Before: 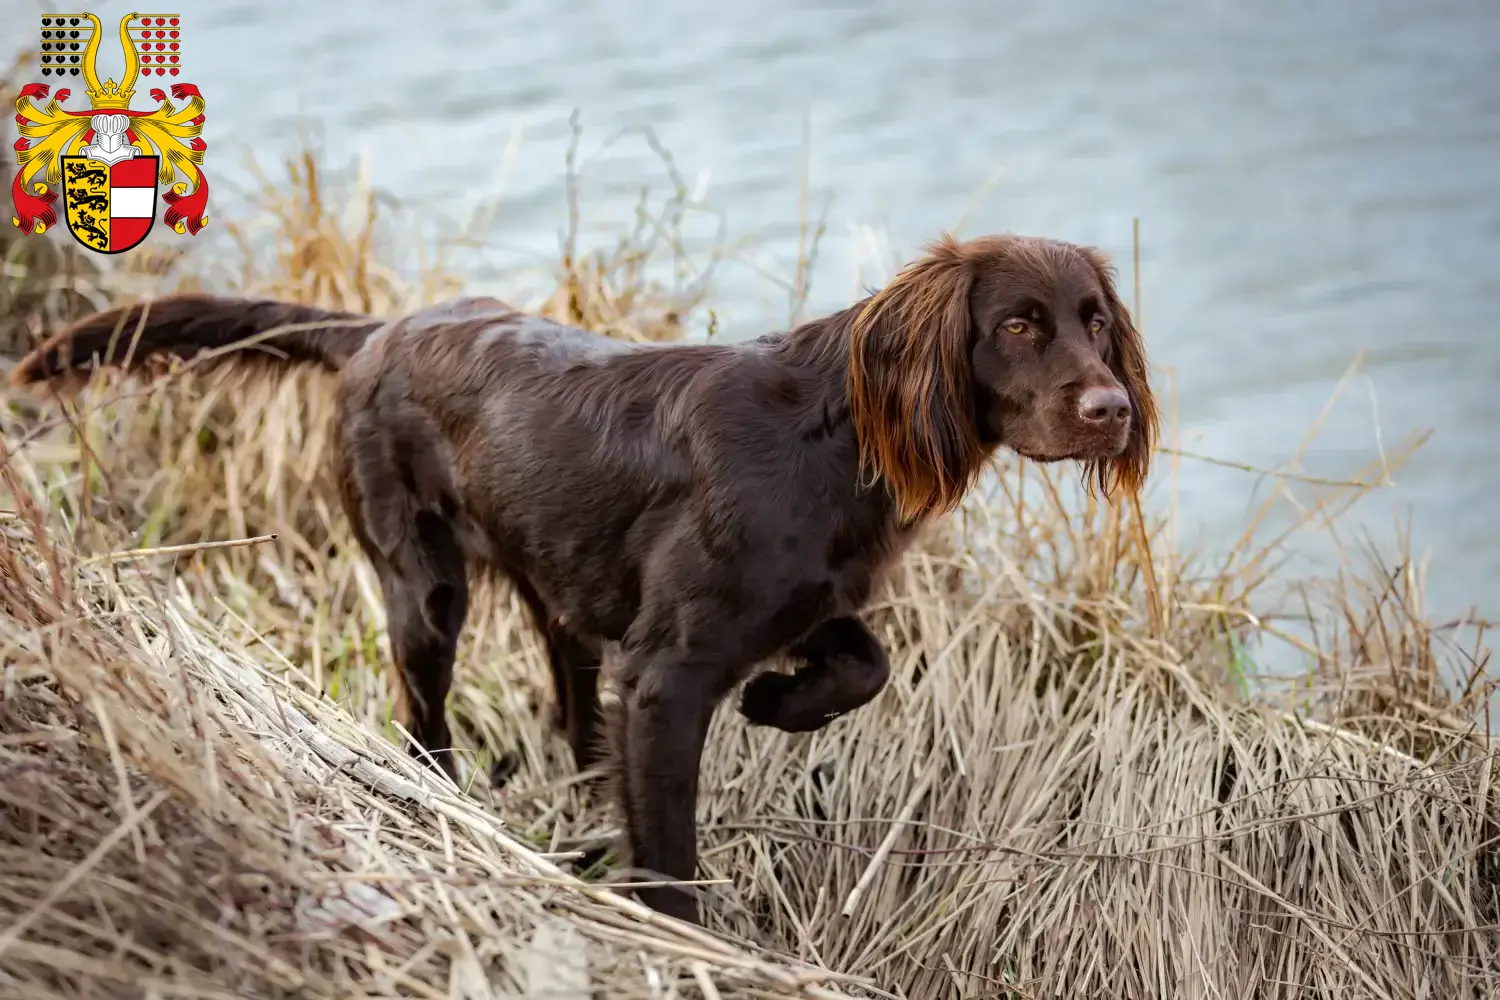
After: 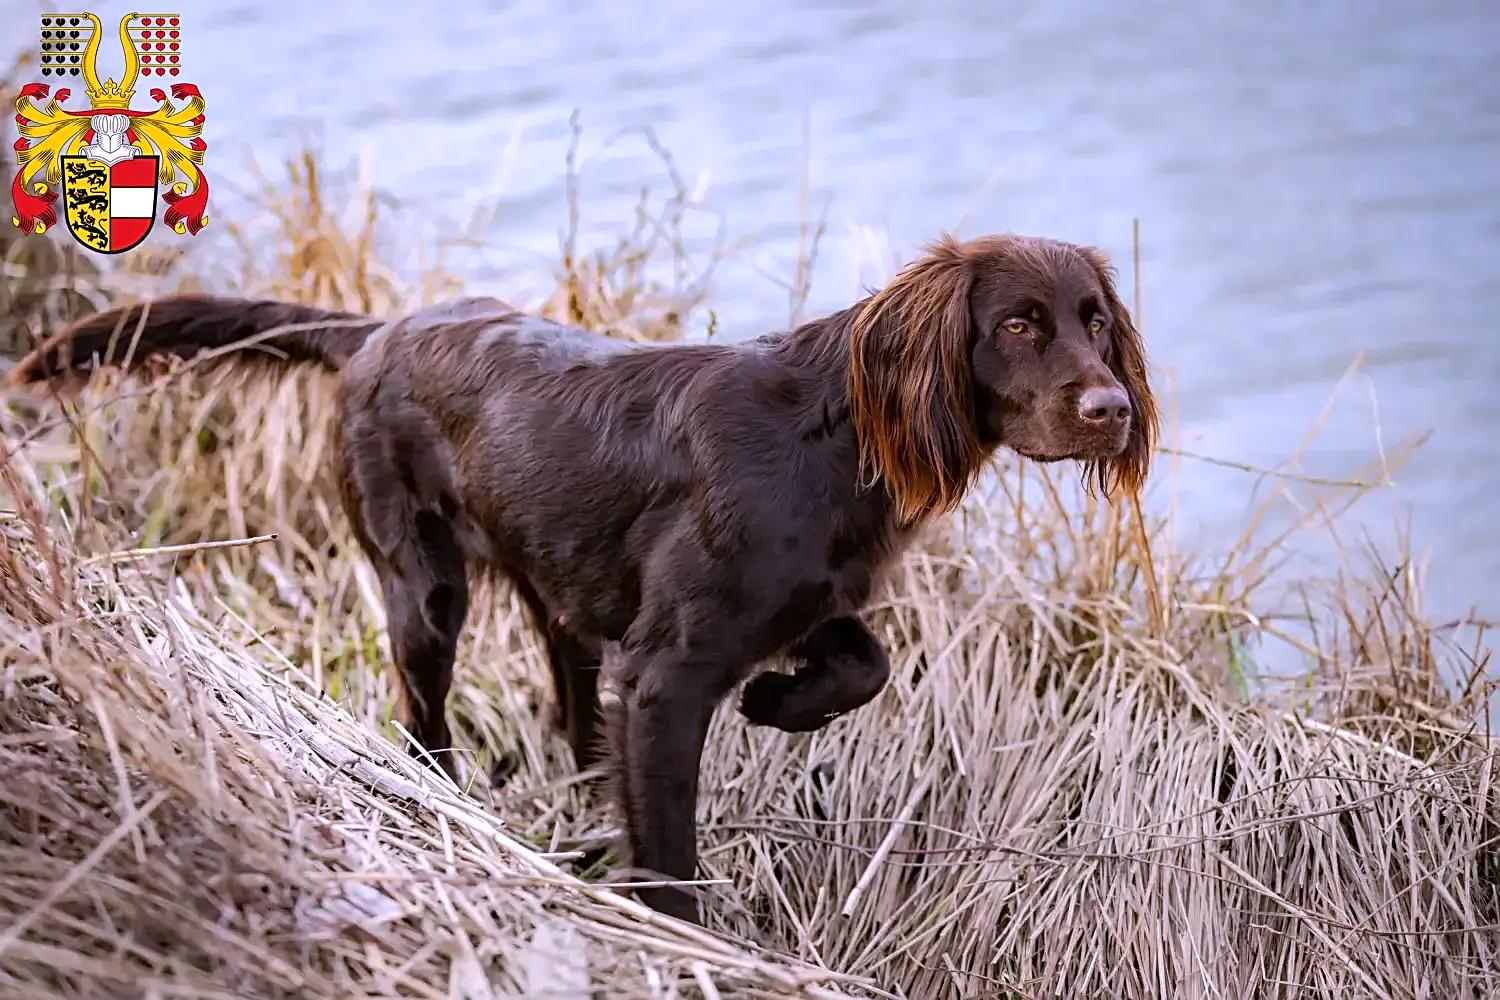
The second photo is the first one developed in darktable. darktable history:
sharpen: on, module defaults
white balance: red 1.042, blue 1.17
